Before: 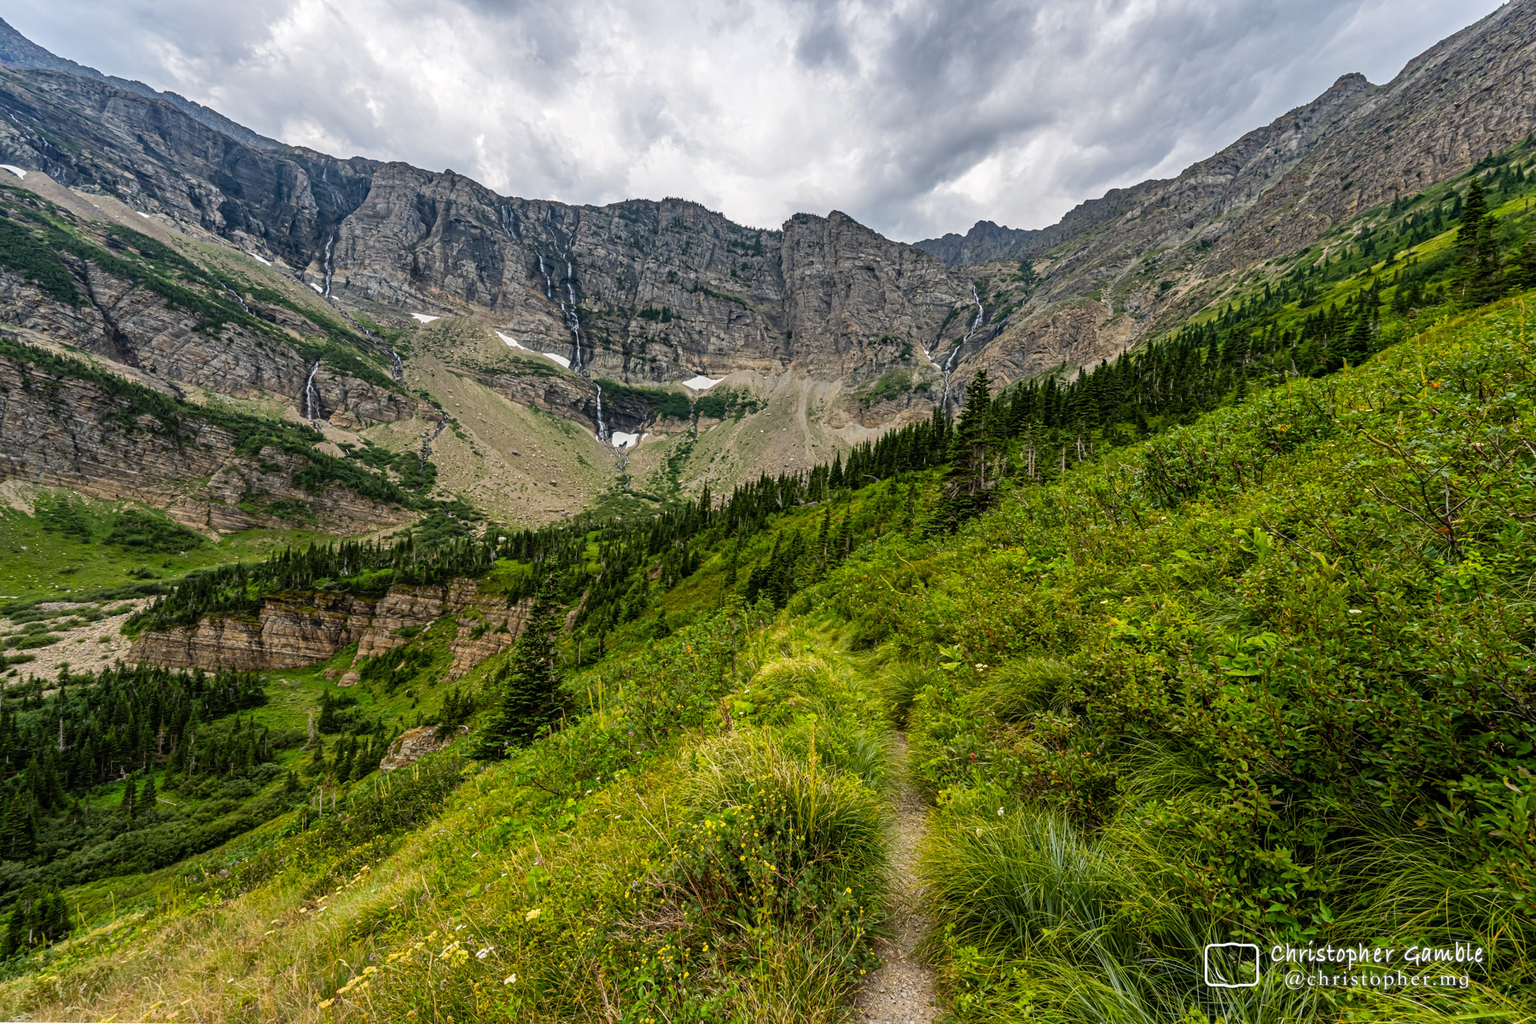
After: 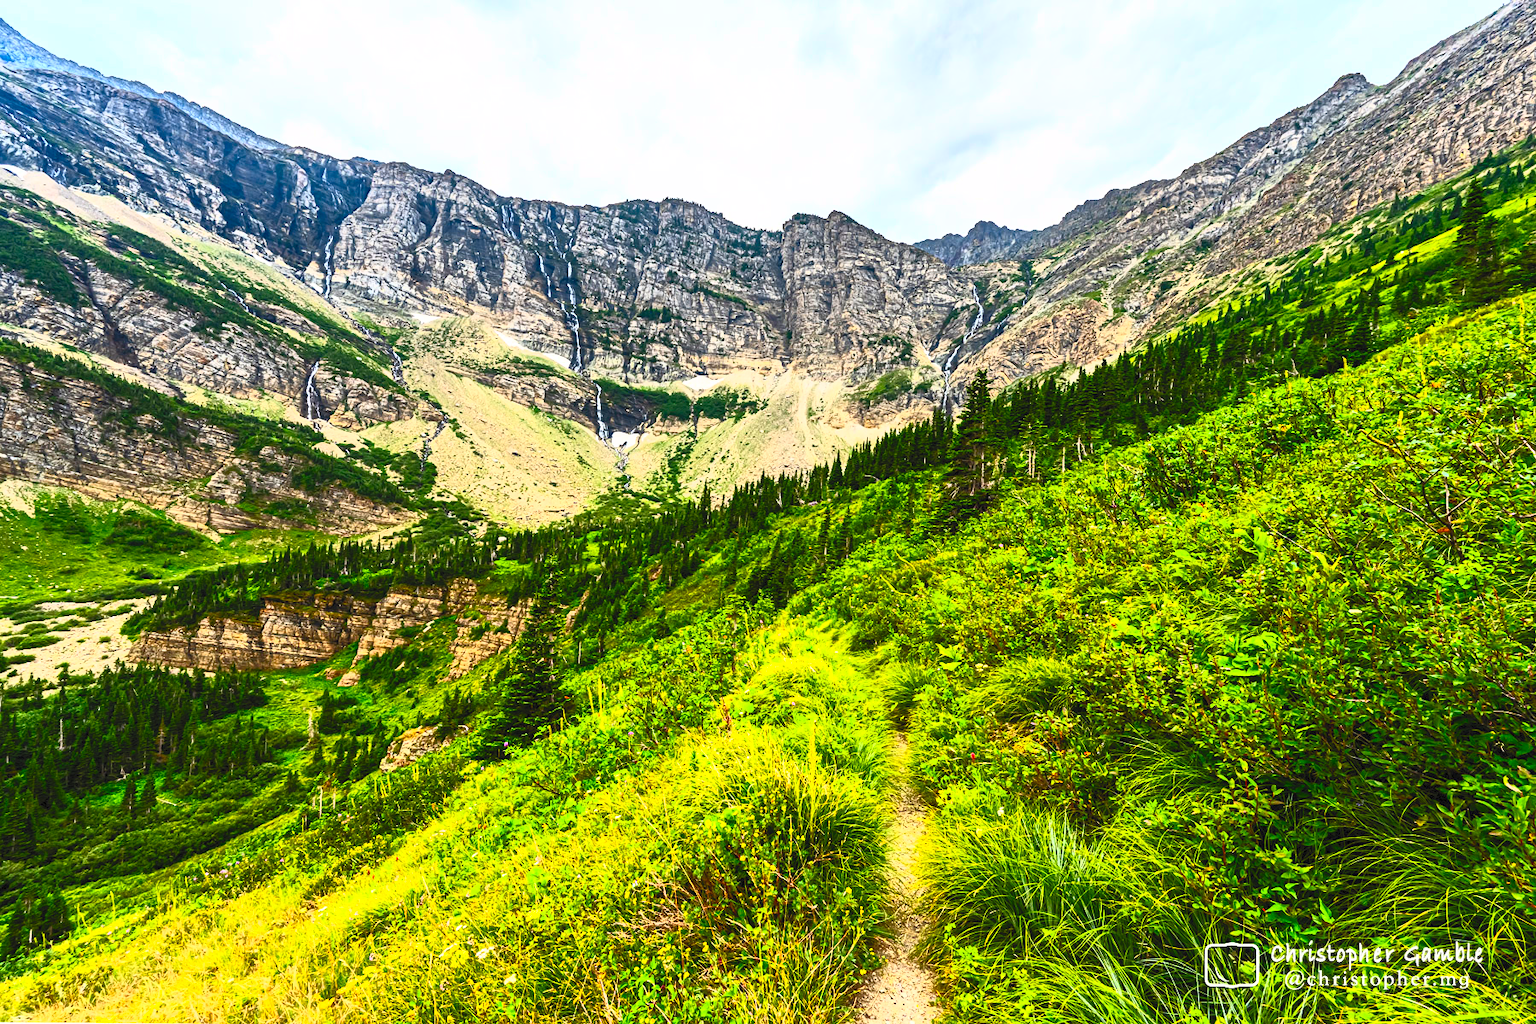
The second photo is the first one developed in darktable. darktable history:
contrast brightness saturation: contrast 0.993, brightness 0.984, saturation 0.999
